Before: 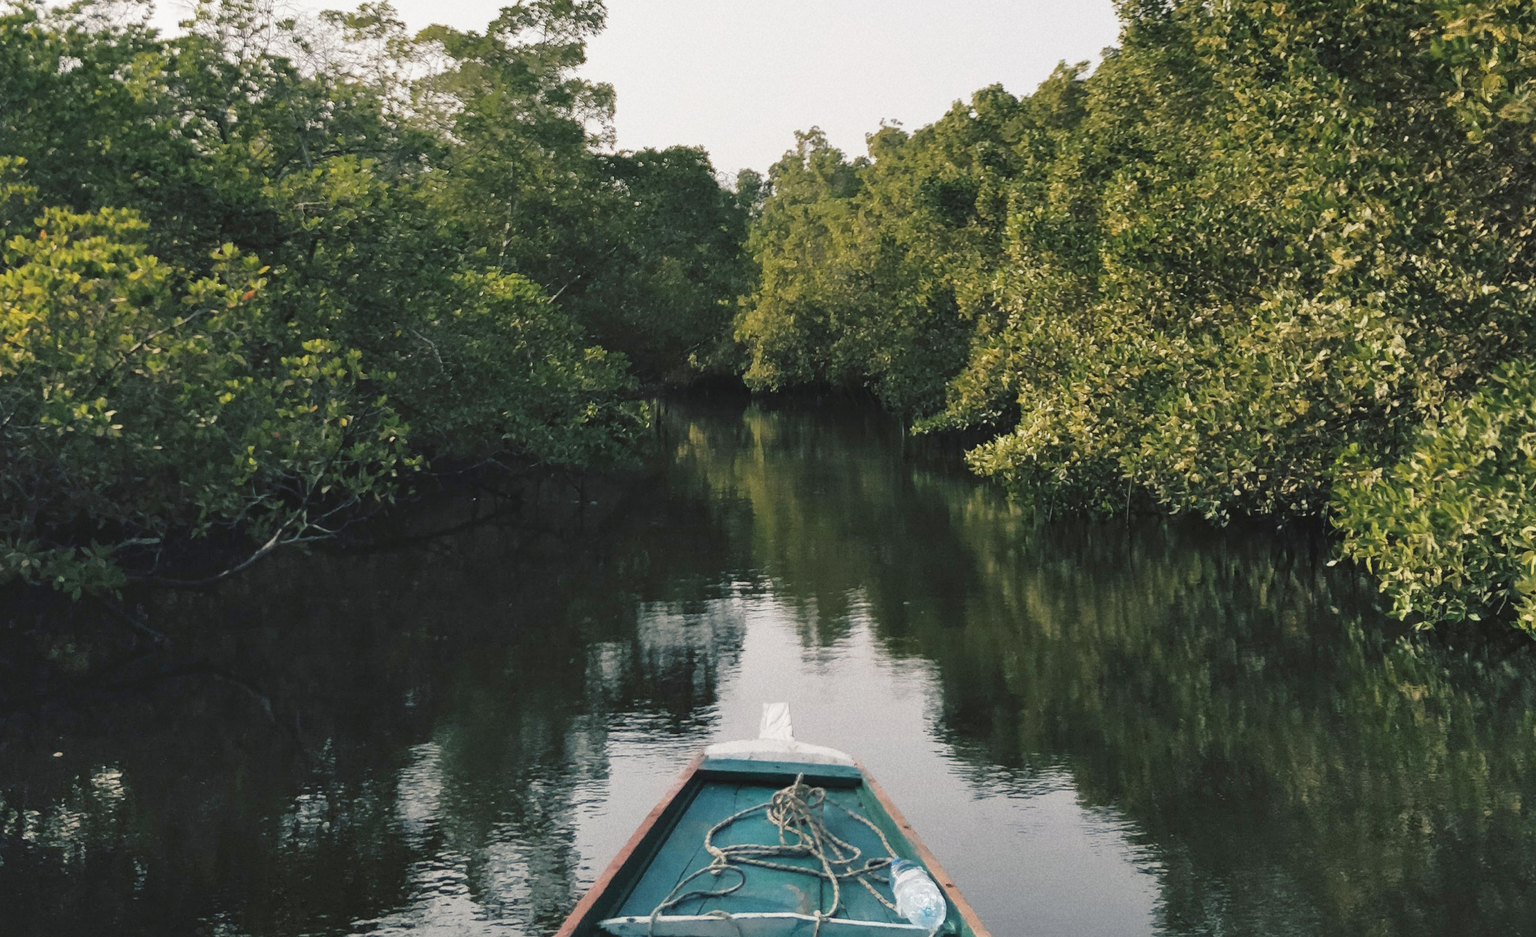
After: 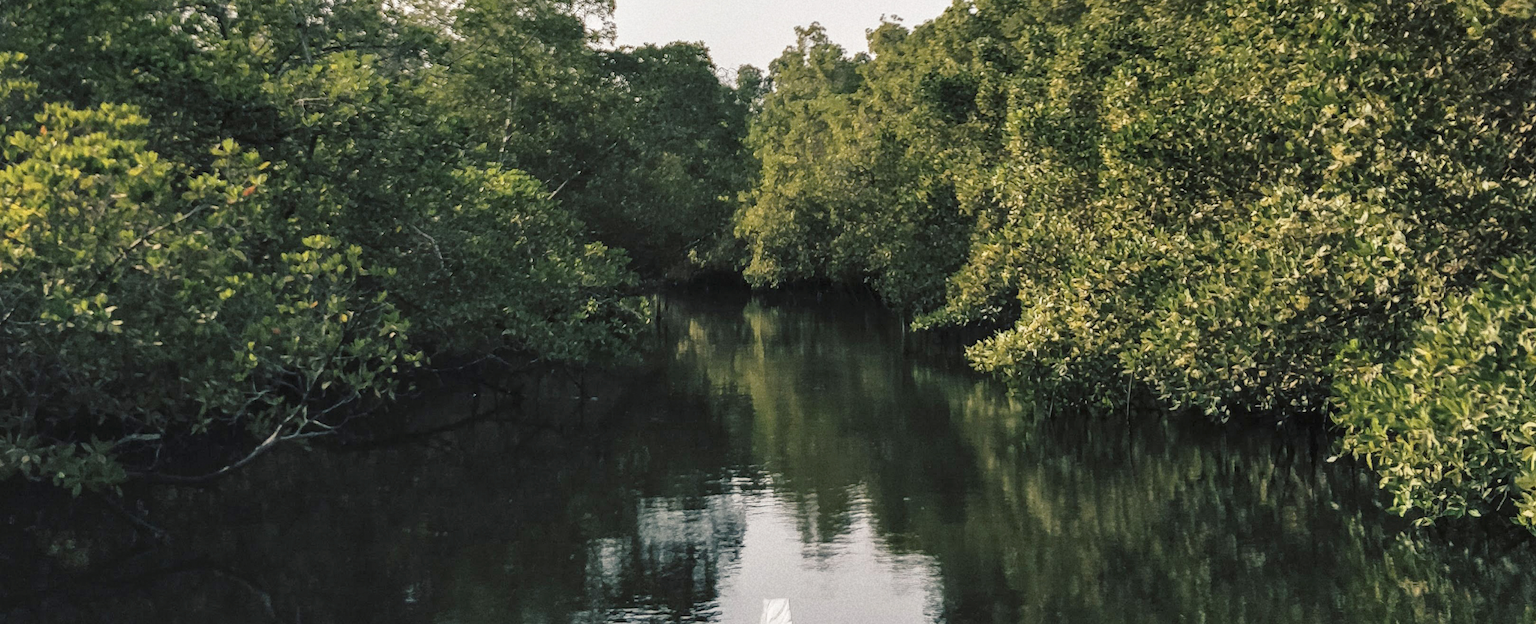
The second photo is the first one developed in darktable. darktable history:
local contrast: on, module defaults
levels: levels [0.026, 0.507, 0.987]
crop: top 11.166%, bottom 22.168%
